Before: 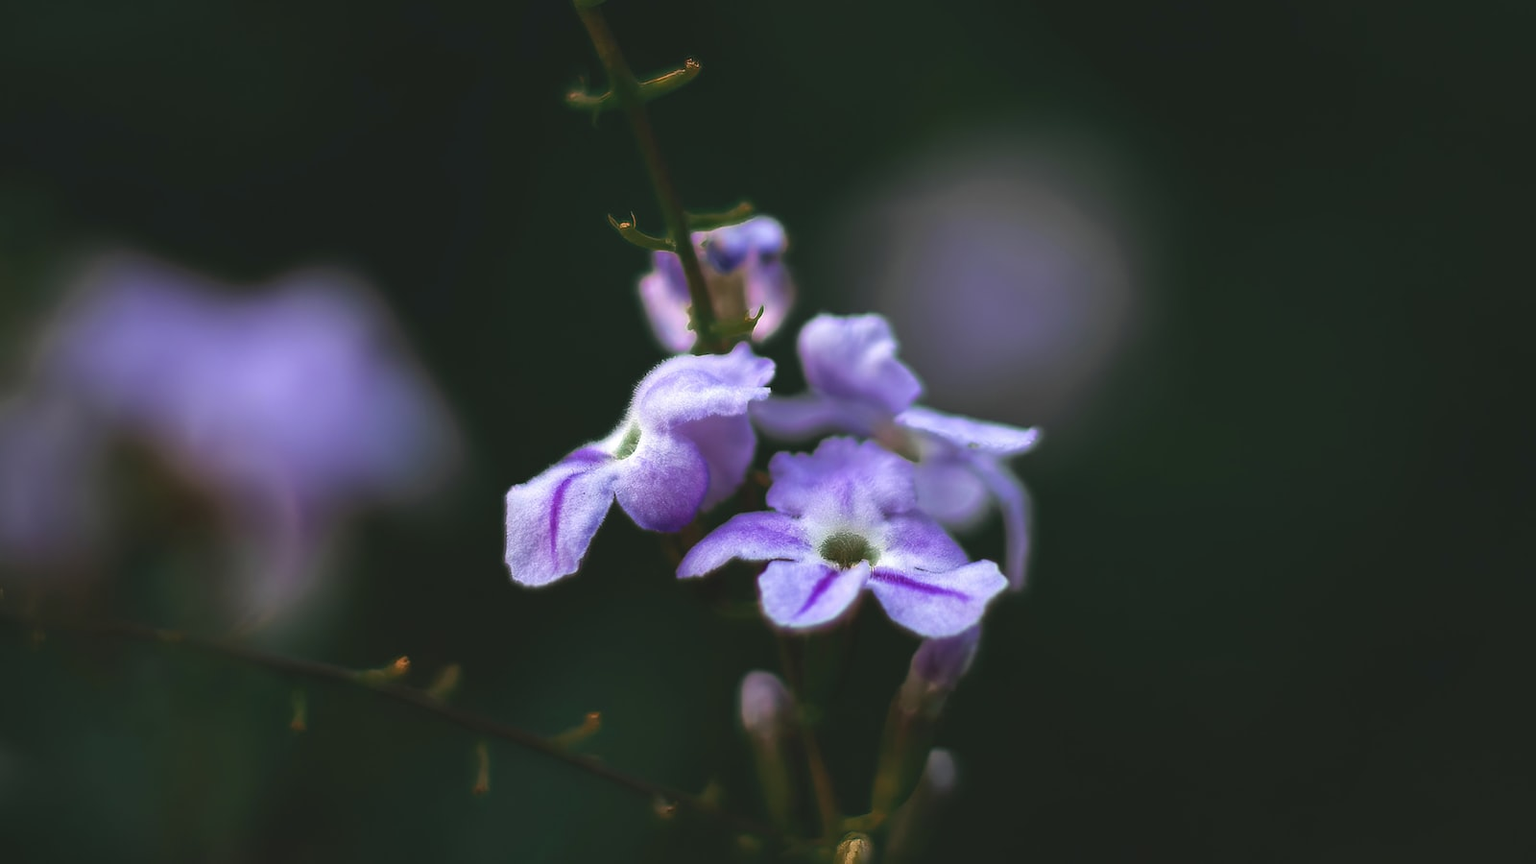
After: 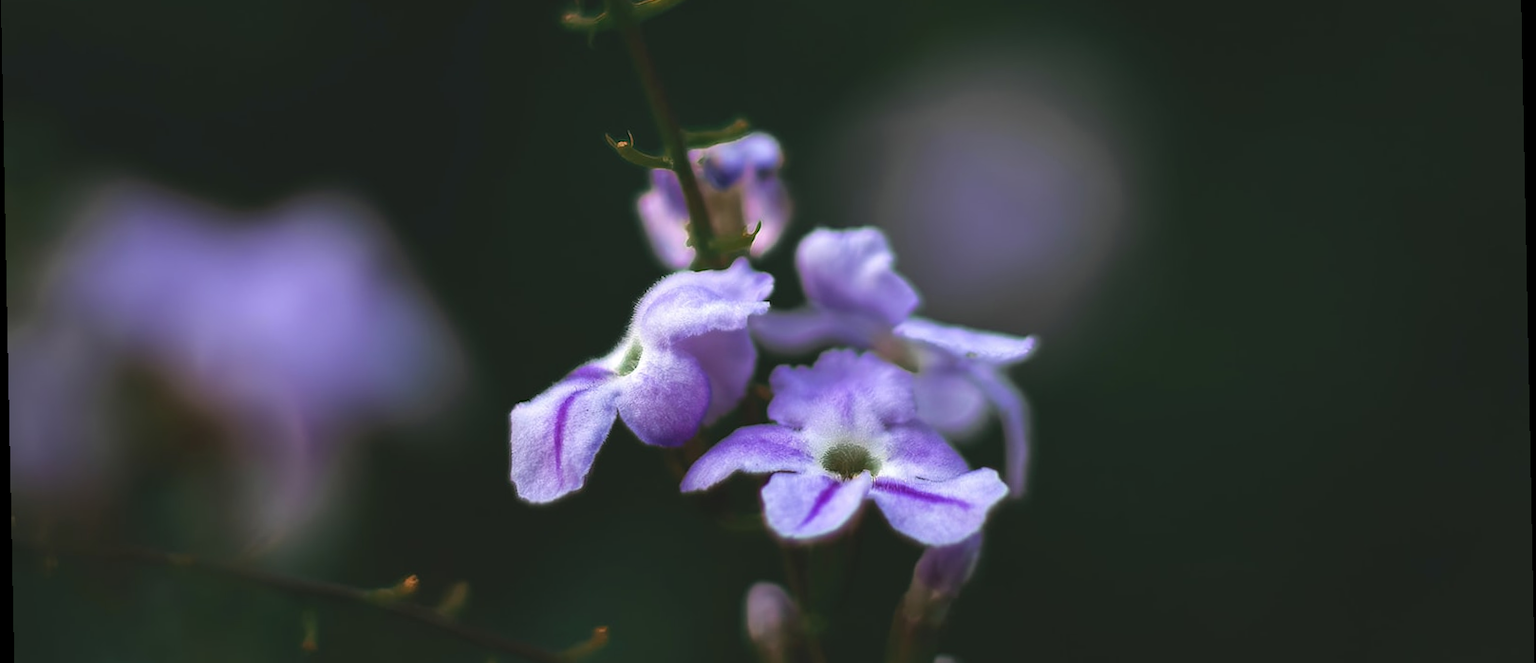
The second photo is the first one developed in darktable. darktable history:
crop: top 11.038%, bottom 13.962%
rotate and perspective: rotation -1.17°, automatic cropping off
